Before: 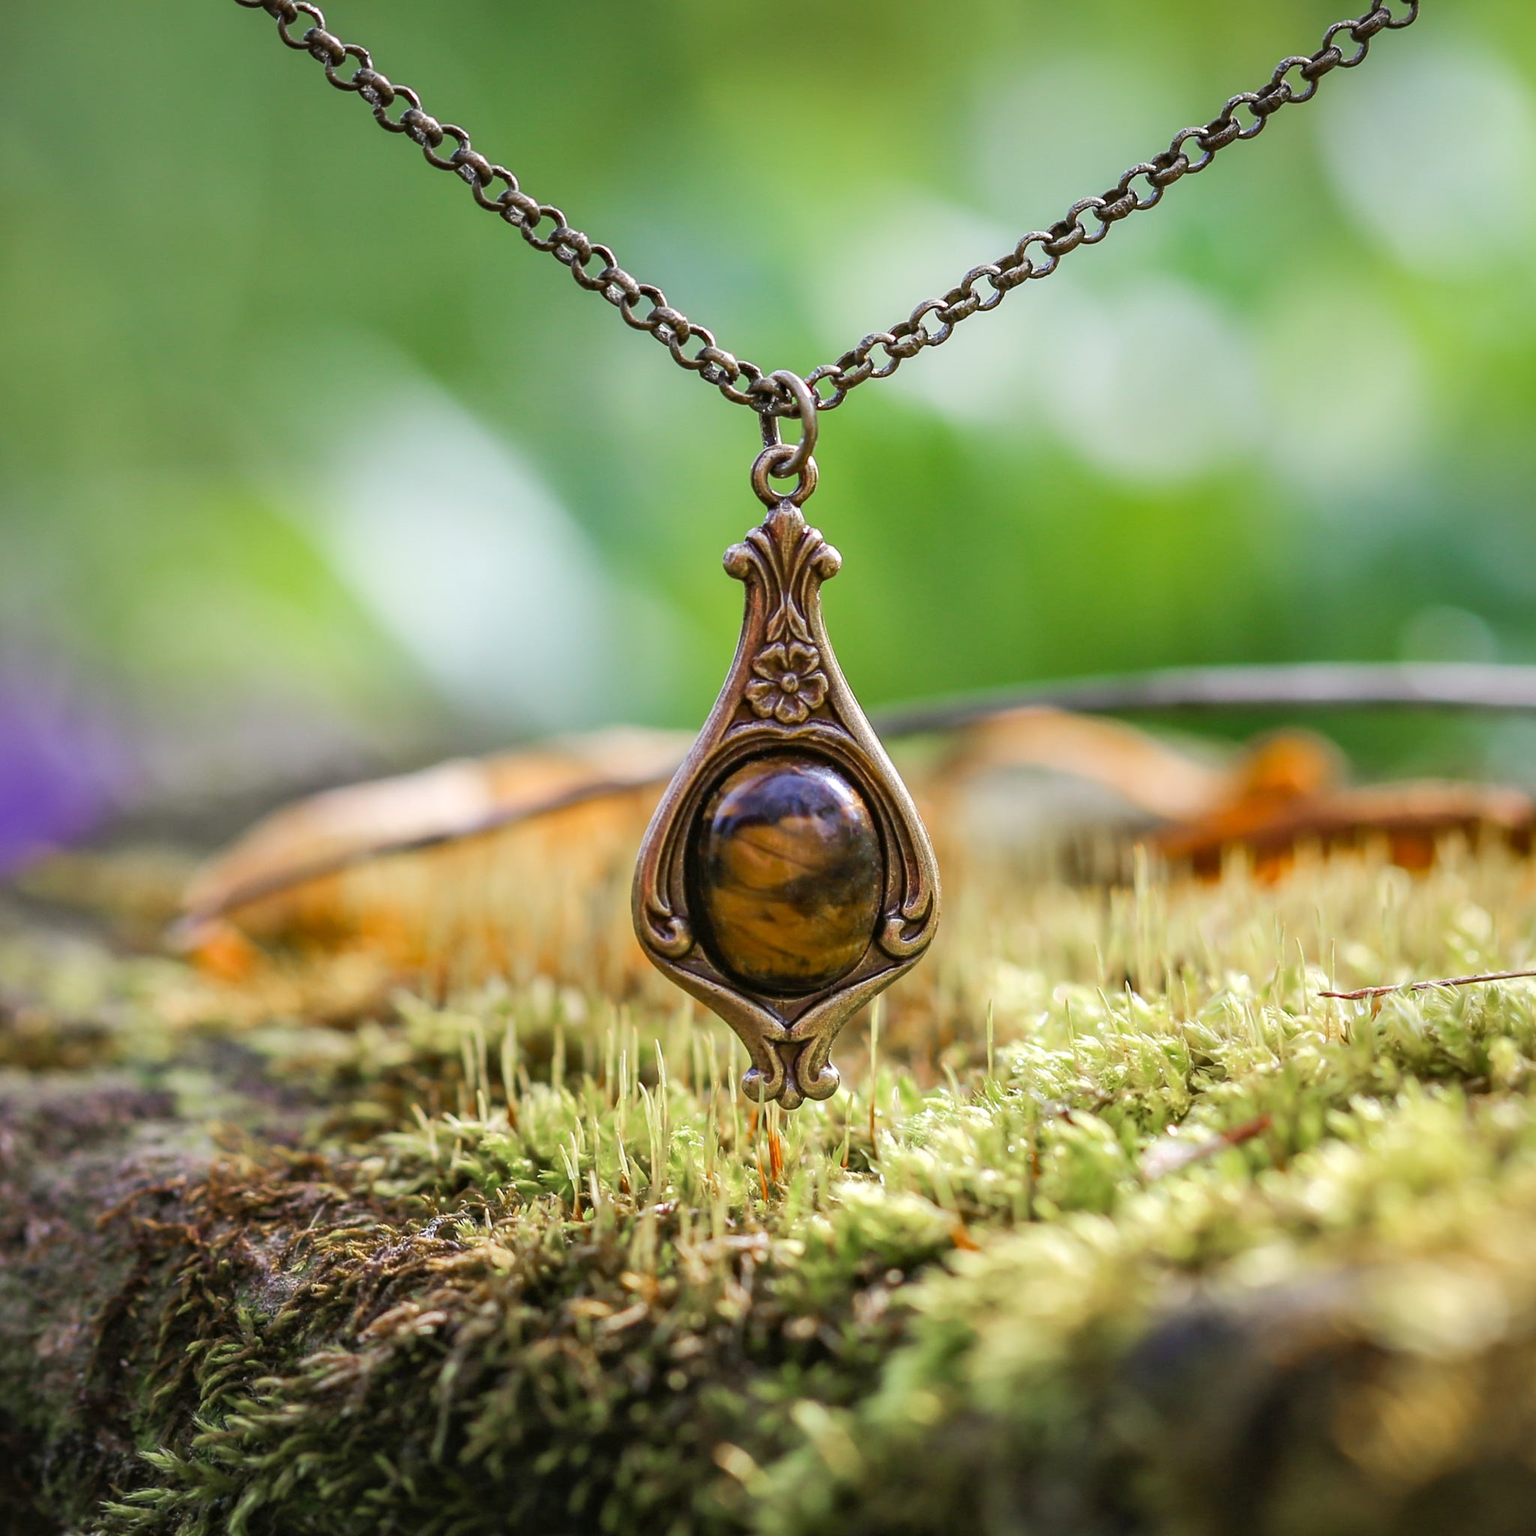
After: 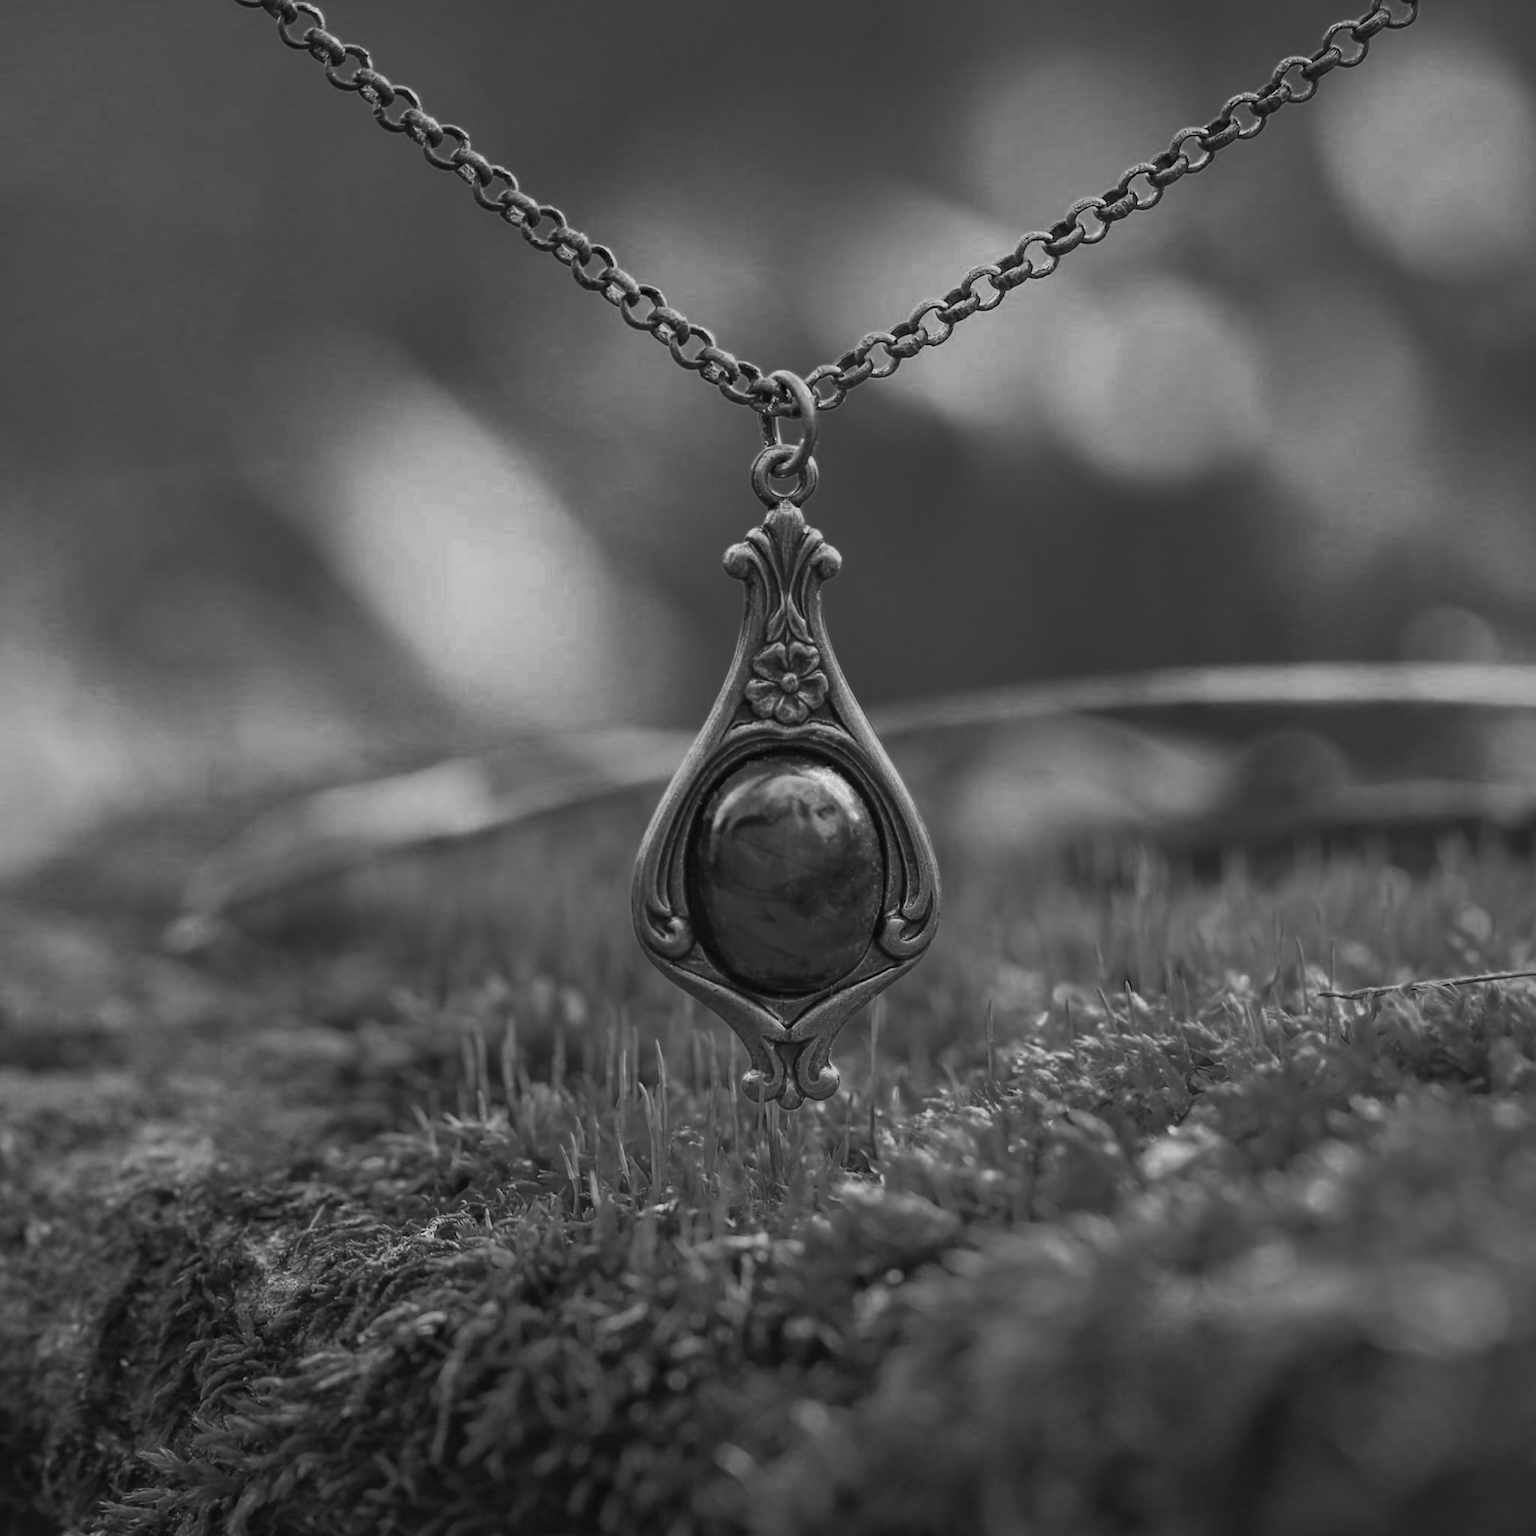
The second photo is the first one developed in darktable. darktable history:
color correction: highlights a* 10.32, highlights b* 14.66, shadows a* -9.59, shadows b* -15.02
color zones: curves: ch0 [(0.287, 0.048) (0.493, 0.484) (0.737, 0.816)]; ch1 [(0, 0) (0.143, 0) (0.286, 0) (0.429, 0) (0.571, 0) (0.714, 0) (0.857, 0)]
fill light: on, module defaults
